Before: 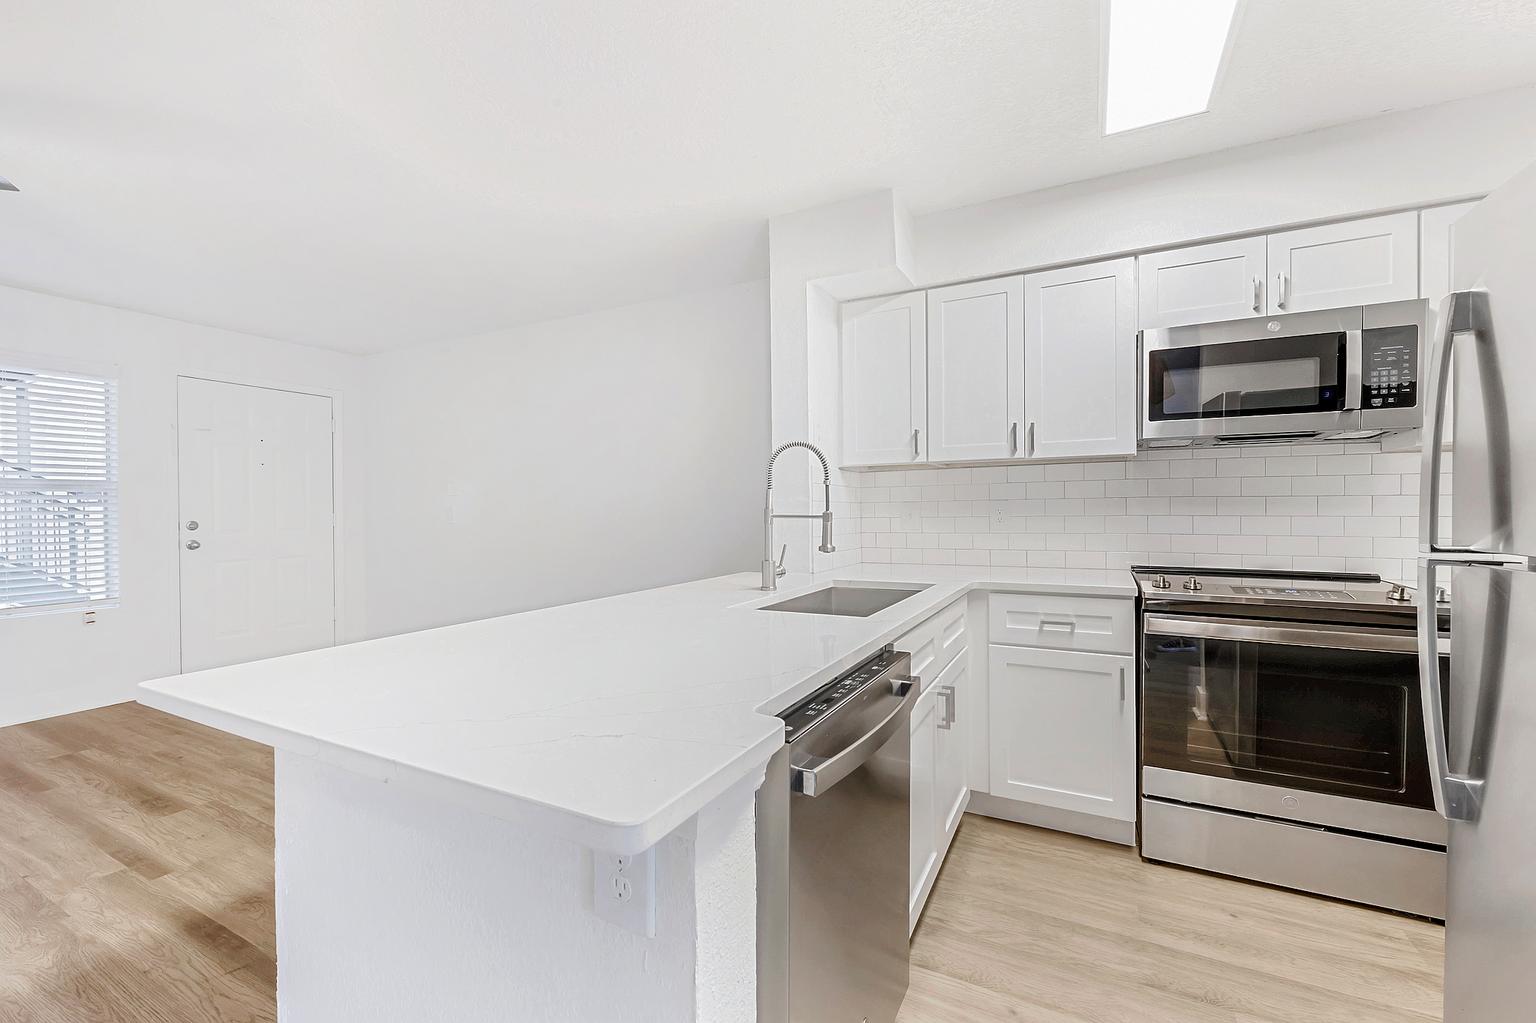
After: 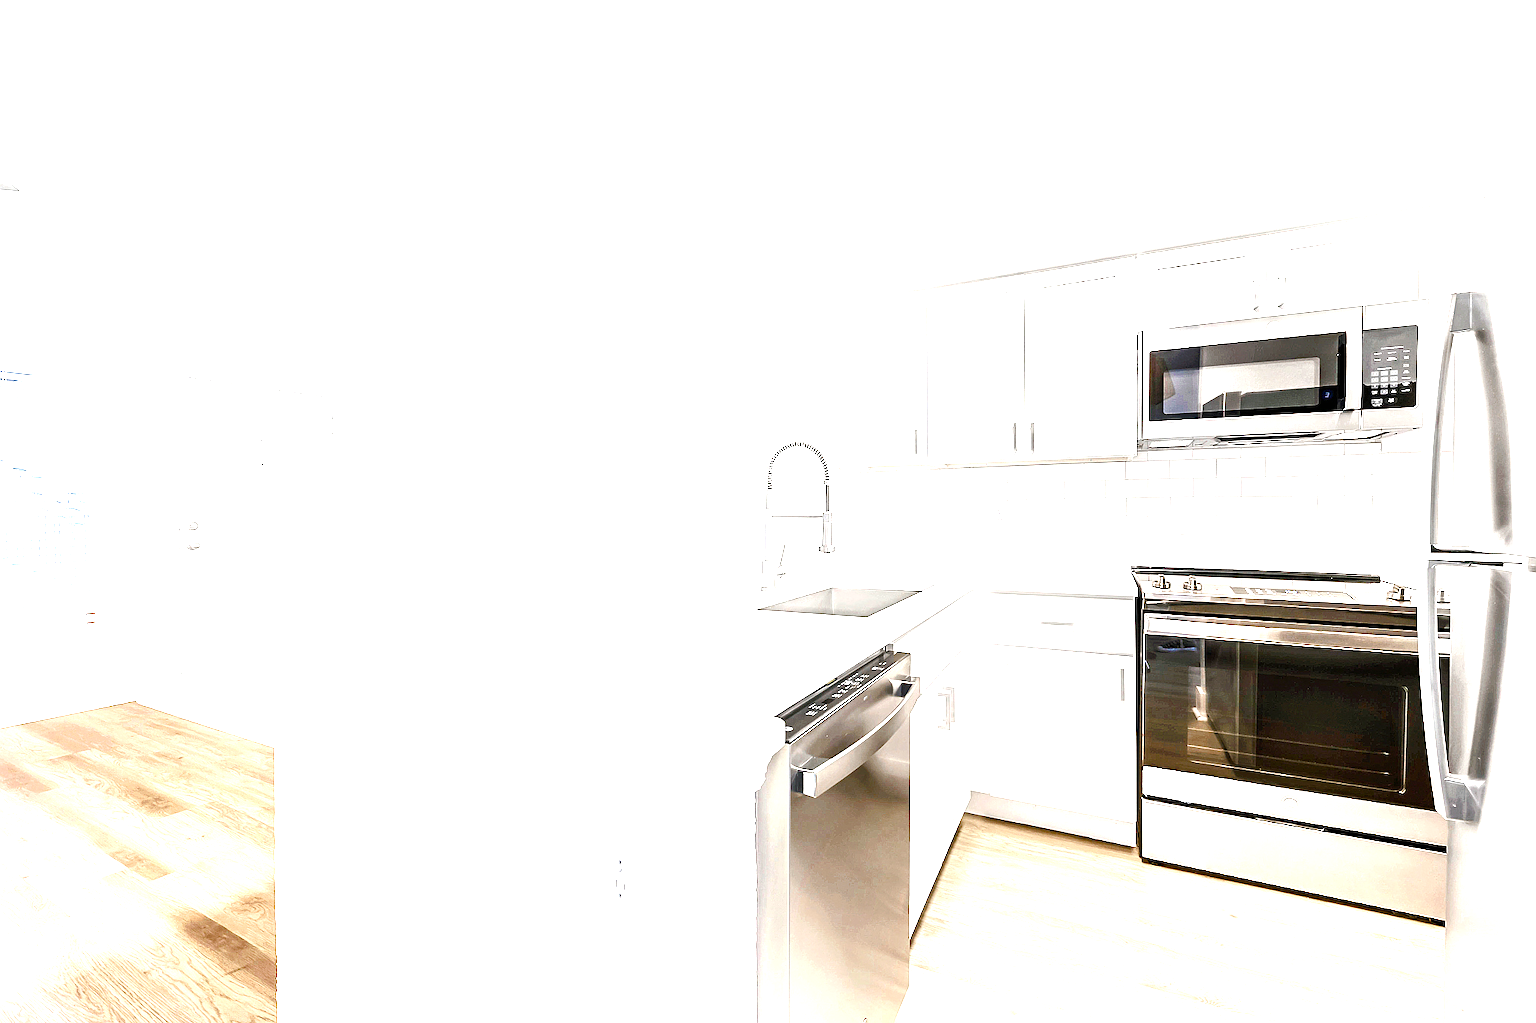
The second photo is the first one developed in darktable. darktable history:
exposure: black level correction 0, exposure 1.292 EV, compensate exposure bias true, compensate highlight preservation false
color balance rgb: shadows lift › chroma 0.932%, shadows lift › hue 113.27°, perceptual saturation grading › global saturation 44.883%, perceptual saturation grading › highlights -50.219%, perceptual saturation grading › shadows 30.356%, perceptual brilliance grading › global brilliance 15.706%, perceptual brilliance grading › shadows -35.135%
